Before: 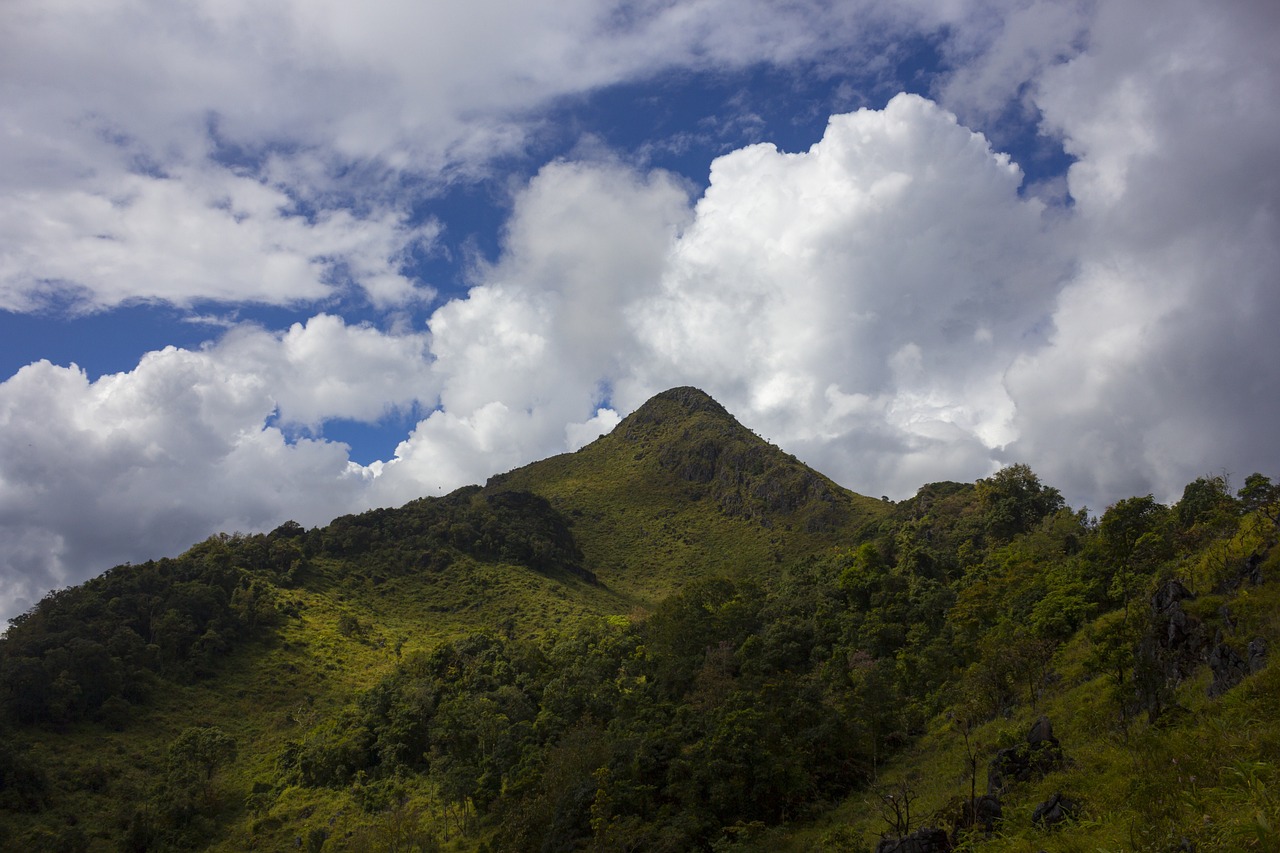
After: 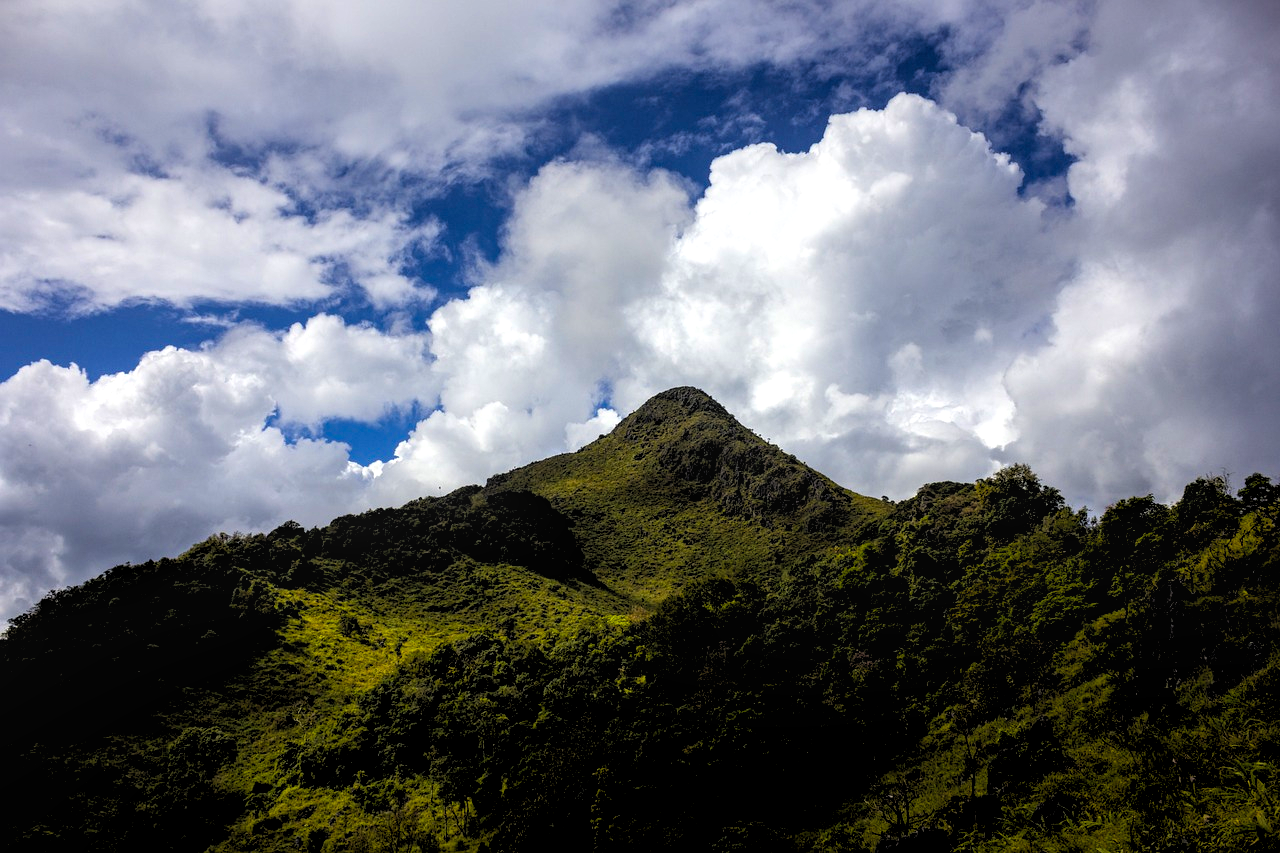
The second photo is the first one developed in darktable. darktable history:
local contrast: on, module defaults
color balance rgb: perceptual saturation grading › global saturation 30%, global vibrance 20%
graduated density: on, module defaults
rgb levels: levels [[0.034, 0.472, 0.904], [0, 0.5, 1], [0, 0.5, 1]]
exposure: exposure 0.64 EV, compensate highlight preservation false
